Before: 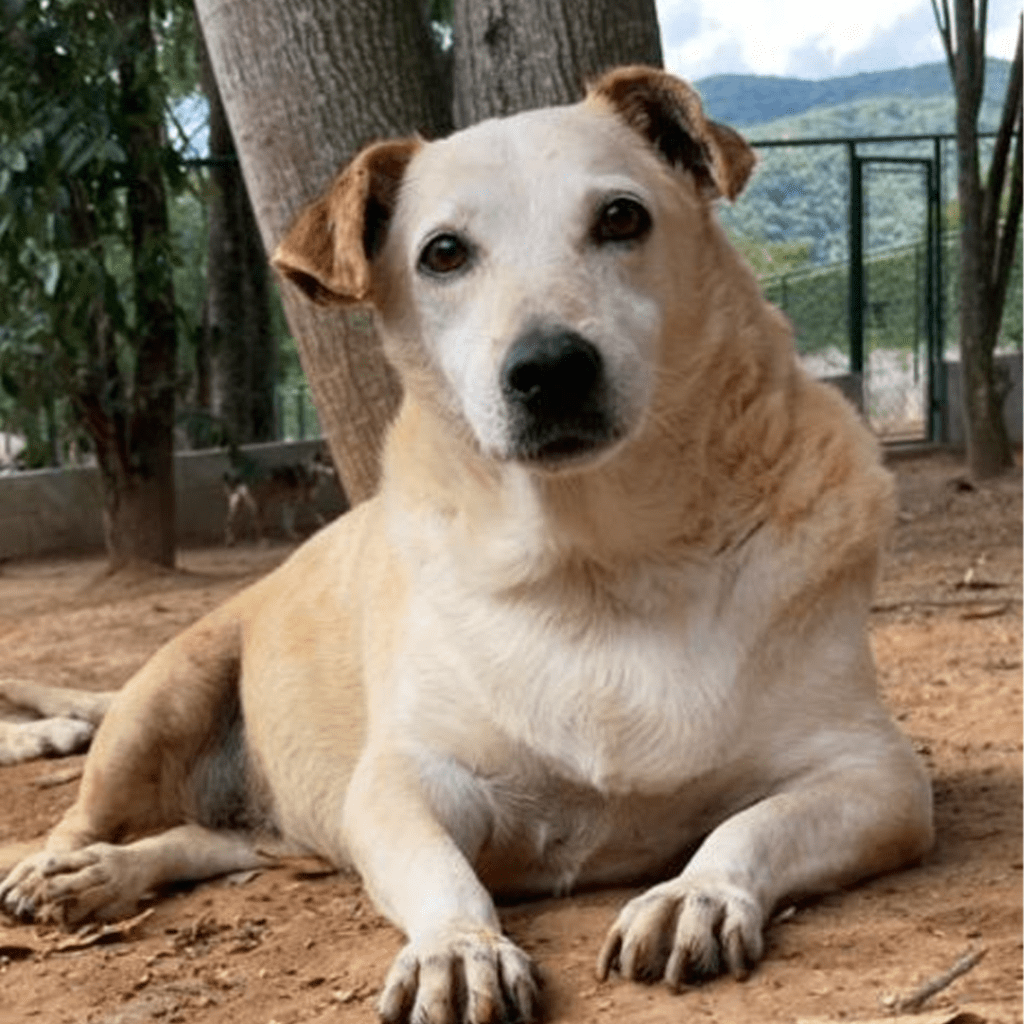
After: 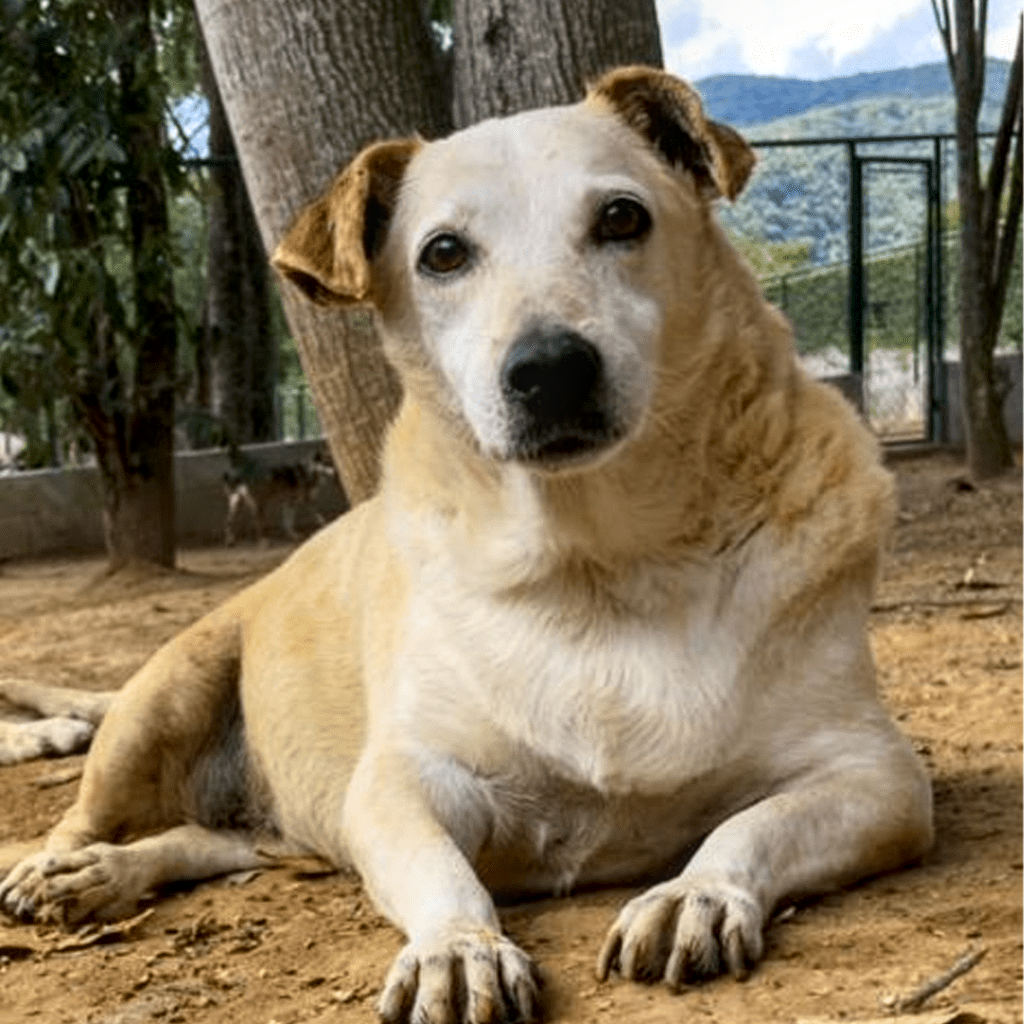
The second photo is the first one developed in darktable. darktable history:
color contrast: green-magenta contrast 1.12, blue-yellow contrast 1.95, unbound 0
local contrast: on, module defaults
color balance rgb: linear chroma grading › global chroma 1.5%, linear chroma grading › mid-tones -1%, perceptual saturation grading › global saturation -3%, perceptual saturation grading › shadows -2%
contrast brightness saturation: contrast 0.1, saturation -0.3
